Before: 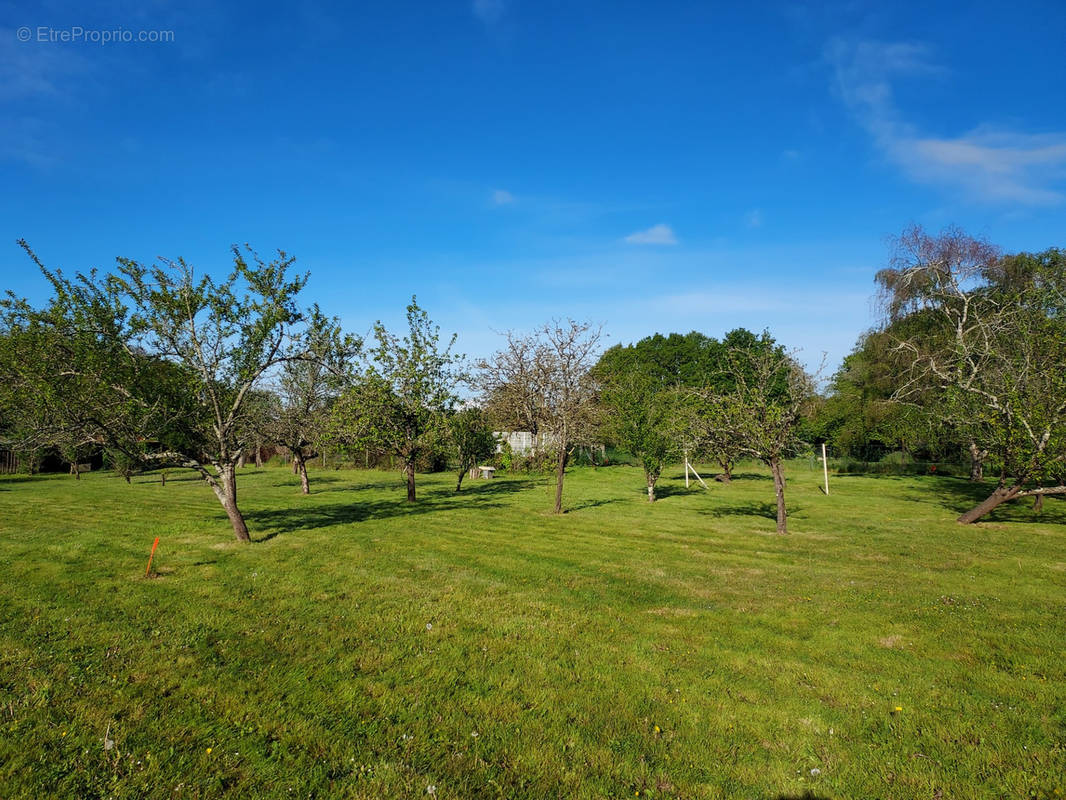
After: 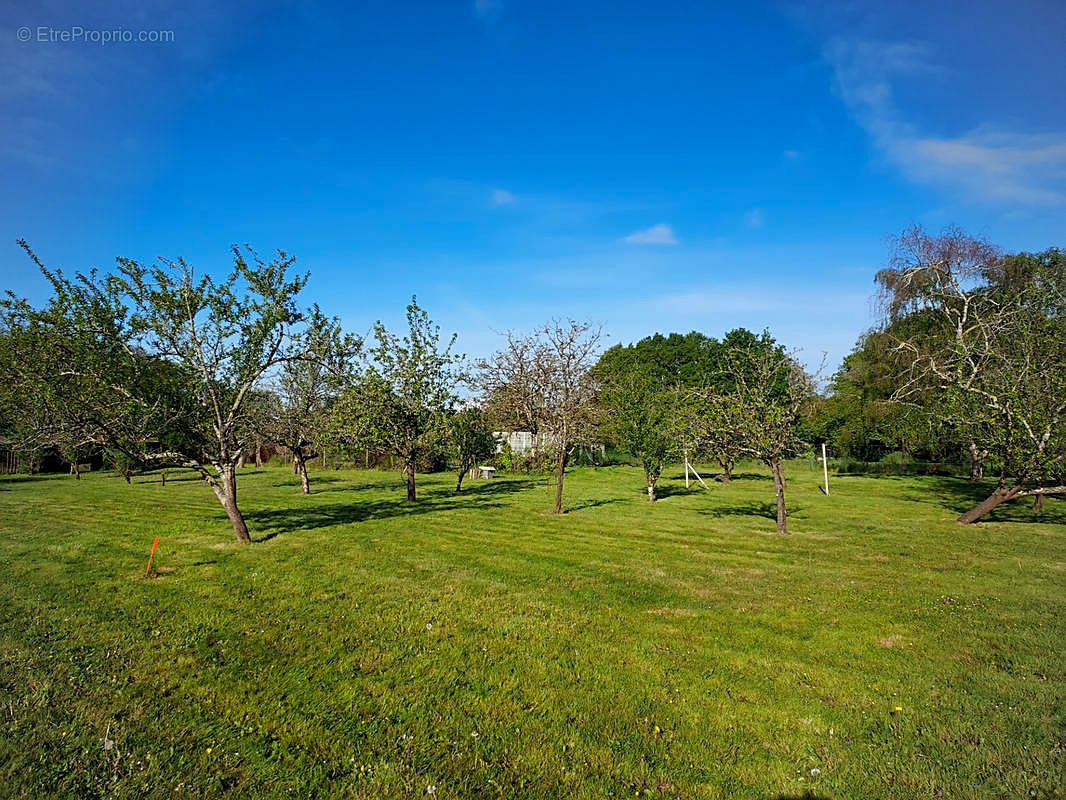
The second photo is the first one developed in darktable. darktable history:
vignetting: brightness -0.183, saturation -0.288, unbound false
contrast brightness saturation: contrast 0.045, saturation 0.067
sharpen: on, module defaults
